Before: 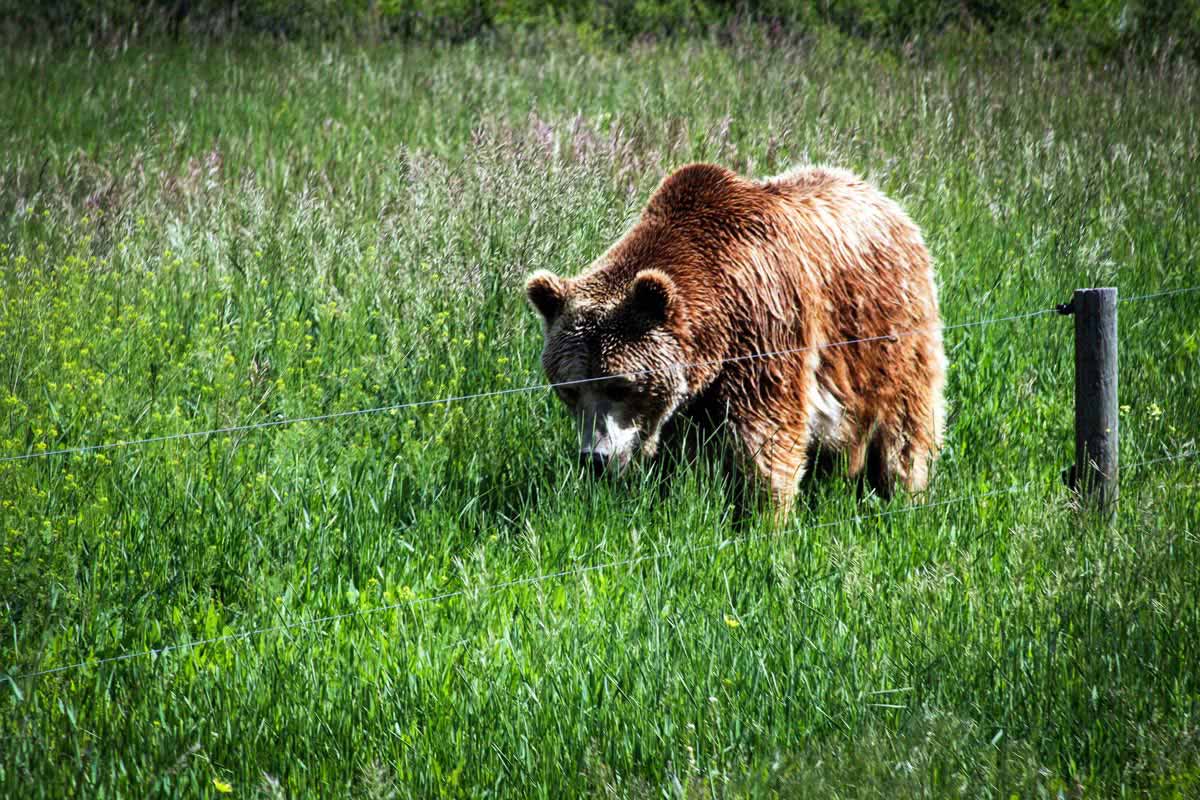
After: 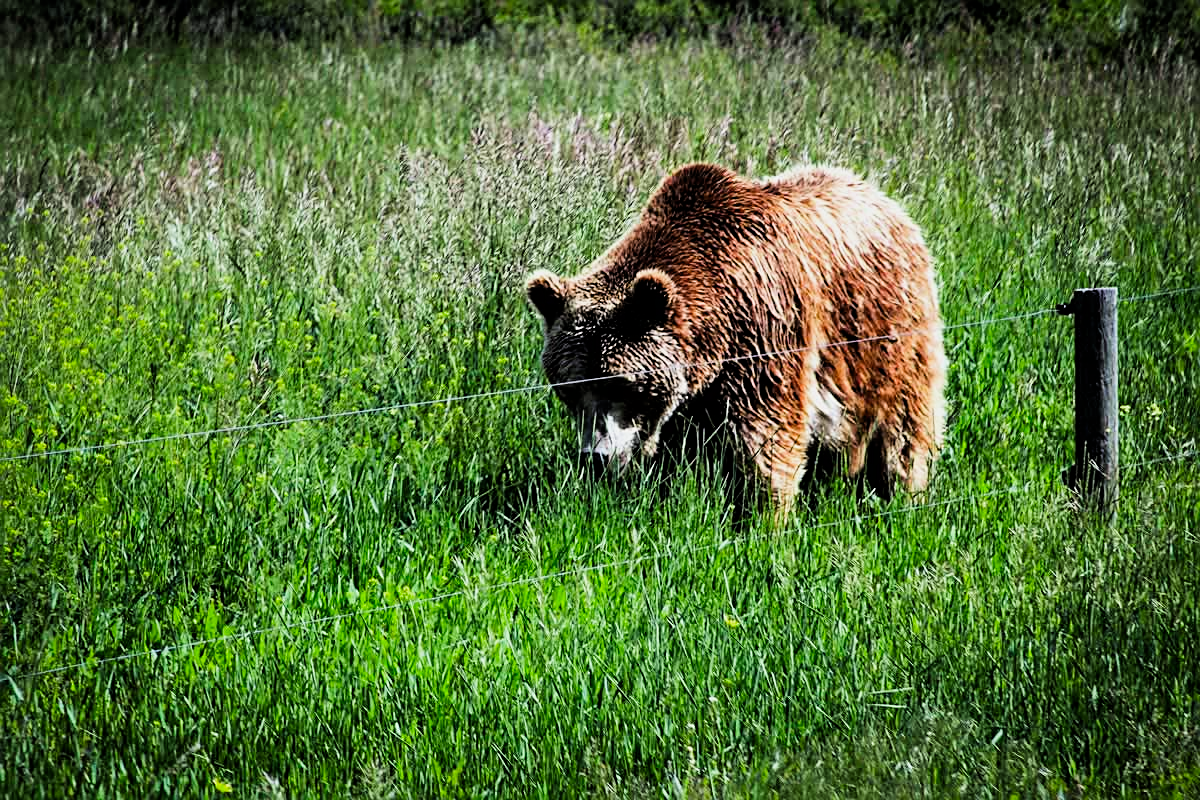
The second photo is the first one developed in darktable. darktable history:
vibrance: vibrance 100%
filmic rgb: black relative exposure -16 EV, white relative exposure 6.29 EV, hardness 5.1, contrast 1.35
sharpen: on, module defaults
